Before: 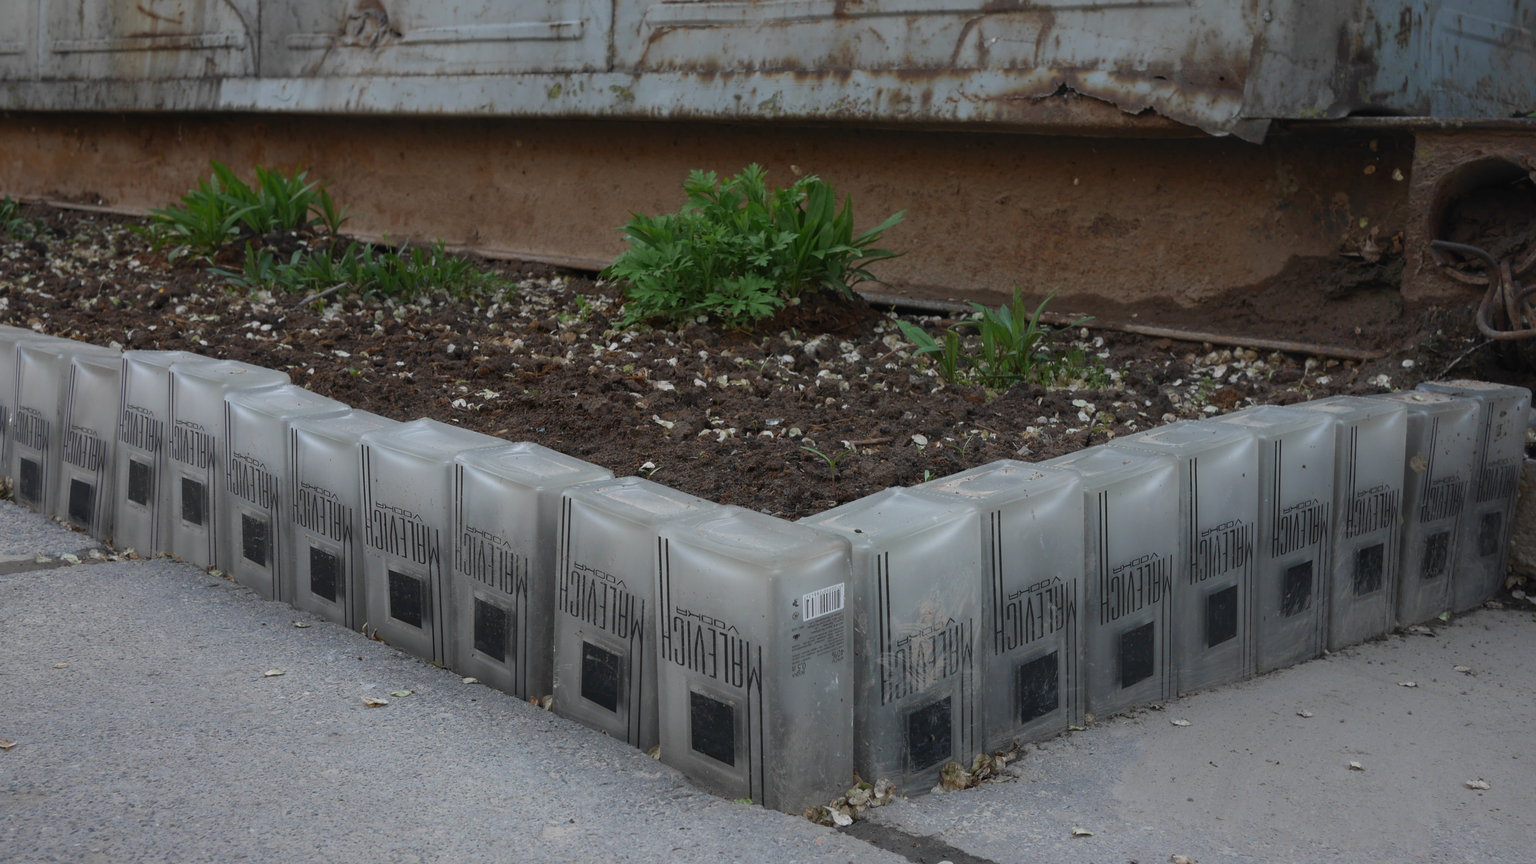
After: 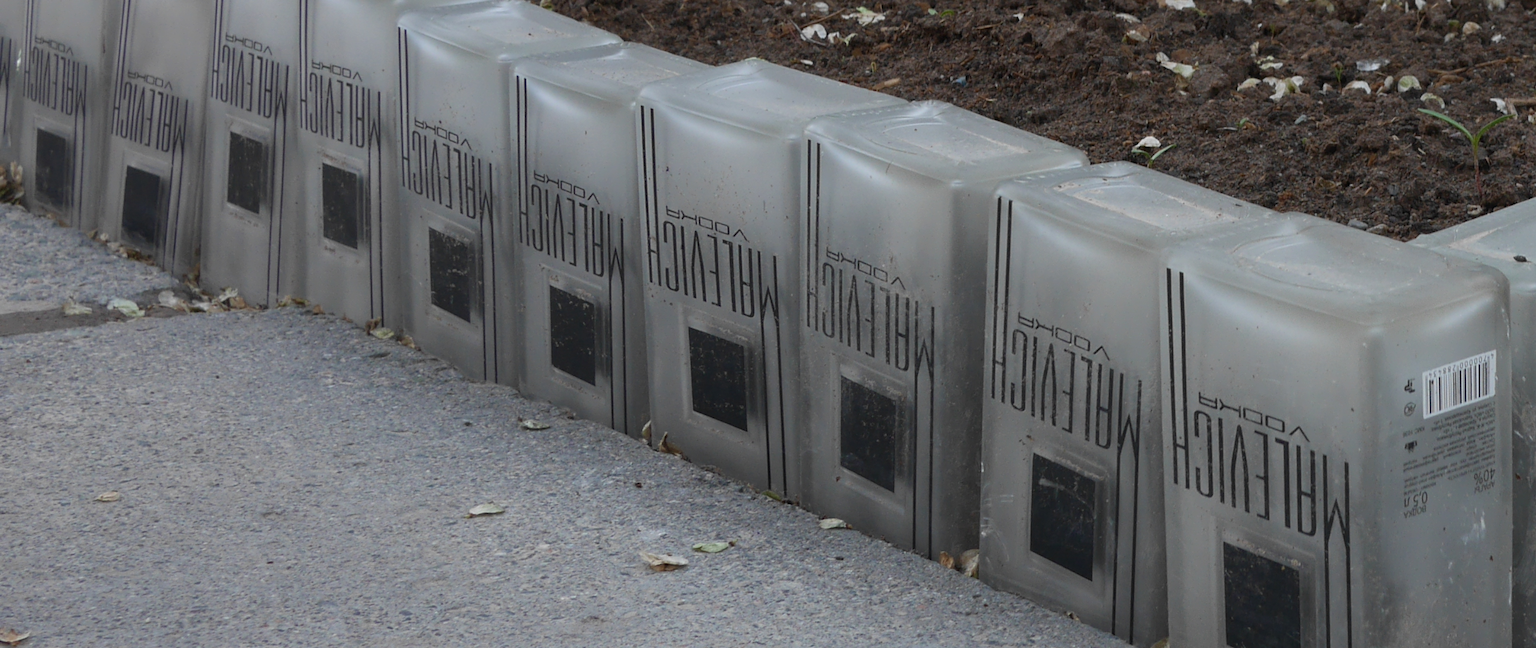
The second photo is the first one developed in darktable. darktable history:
crop: top 44.59%, right 43.535%, bottom 13.059%
